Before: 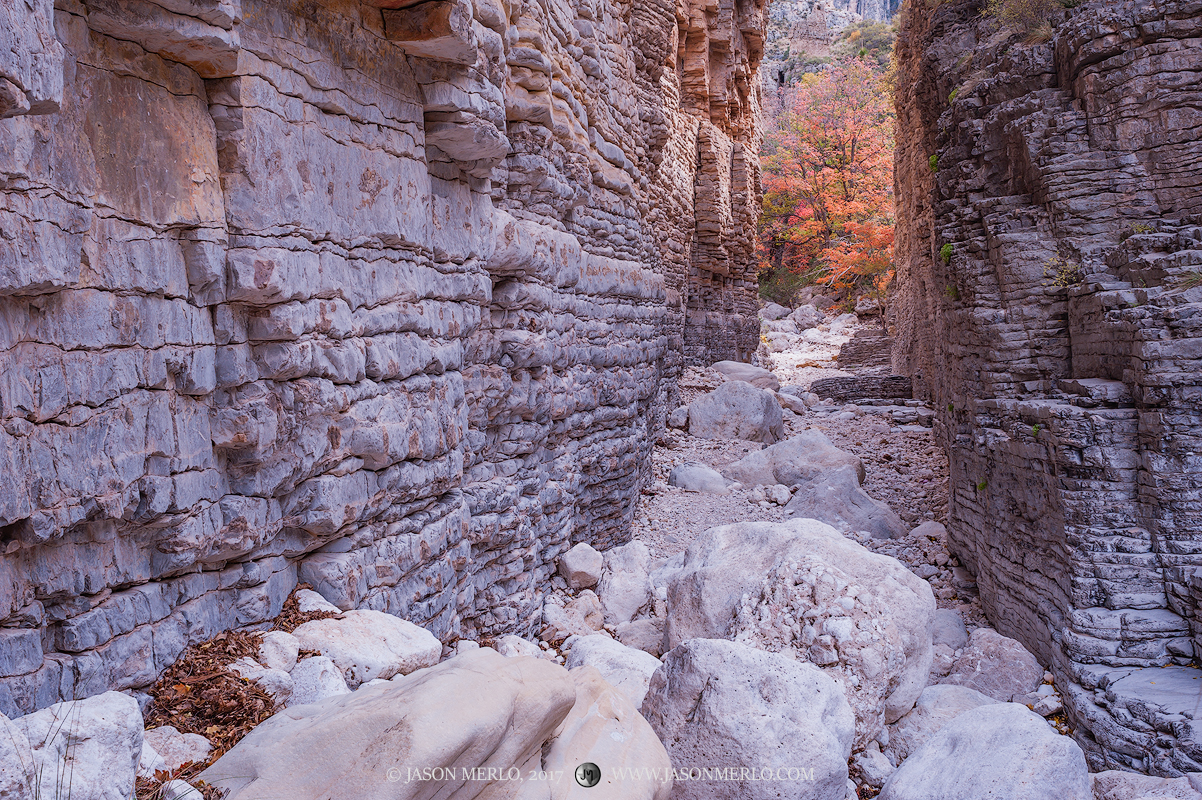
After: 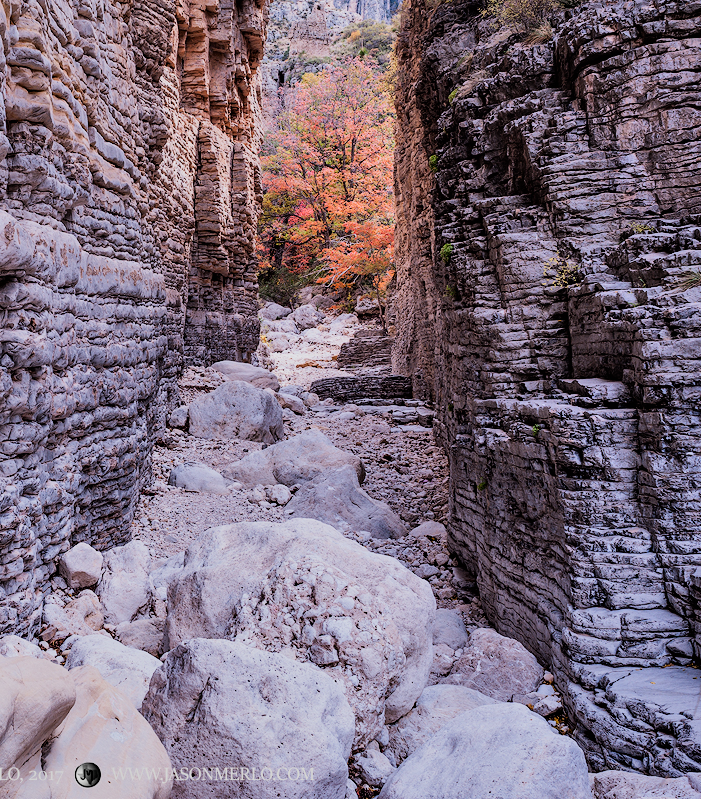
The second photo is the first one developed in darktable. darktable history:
contrast equalizer: y [[0.6 ×6], [0.55 ×6], [0 ×6], [0 ×6], [0 ×6]], mix 0.354
shadows and highlights: shadows 59.56, soften with gaussian
crop: left 41.68%
filmic rgb: black relative exposure -7.5 EV, white relative exposure 5 EV, threshold 3.03 EV, hardness 3.31, contrast 1.297, color science v6 (2022), enable highlight reconstruction true
